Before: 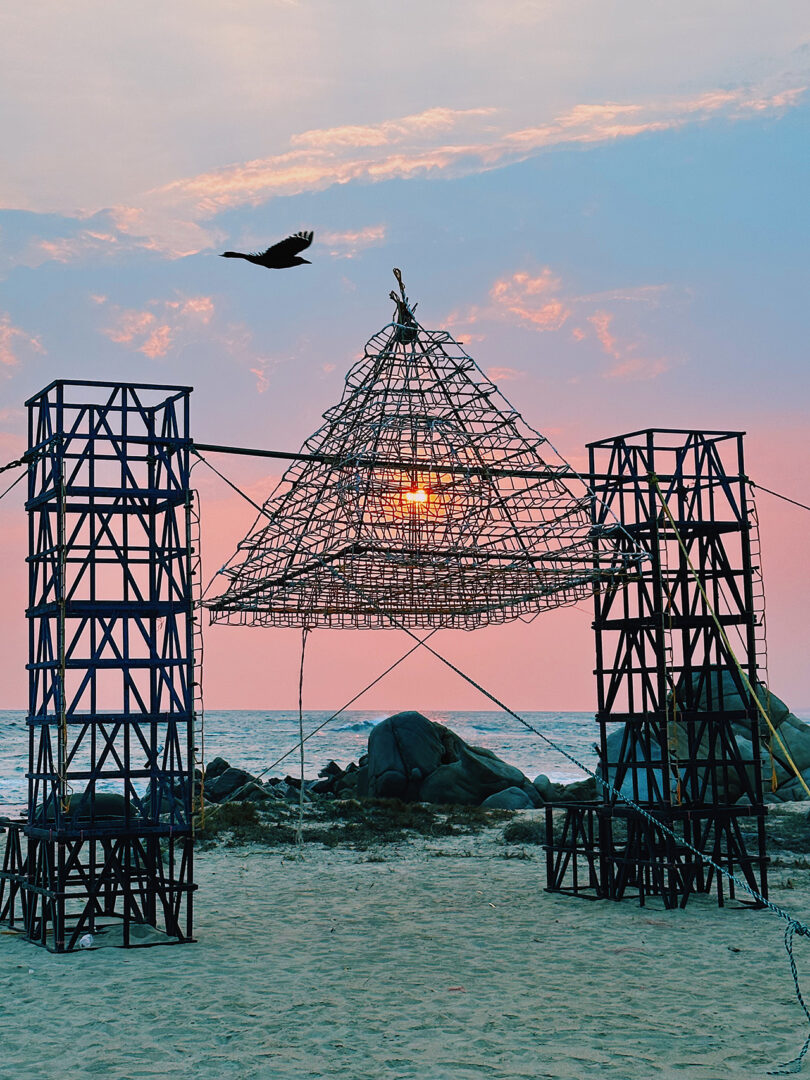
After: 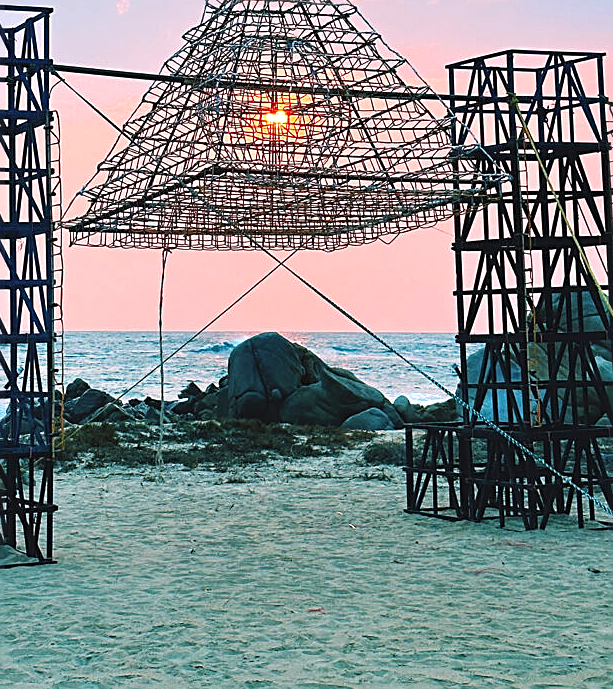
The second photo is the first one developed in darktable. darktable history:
crop and rotate: left 17.299%, top 35.115%, right 7.015%, bottom 1.024%
exposure: black level correction -0.002, exposure 0.708 EV, compensate exposure bias true, compensate highlight preservation false
sharpen: amount 0.55
